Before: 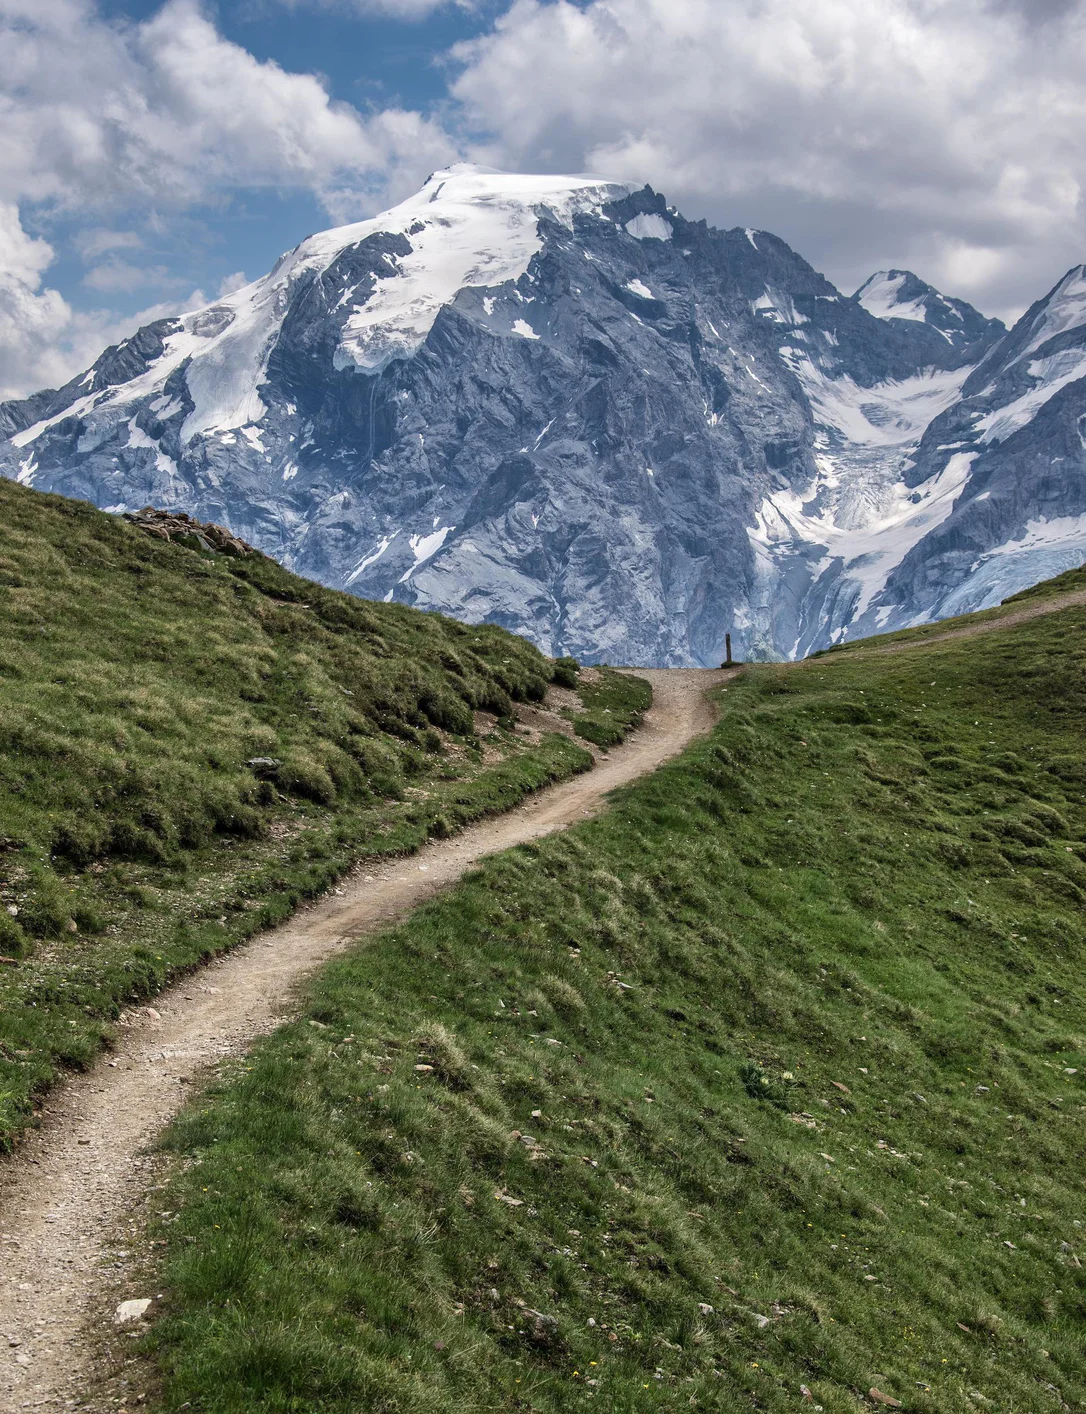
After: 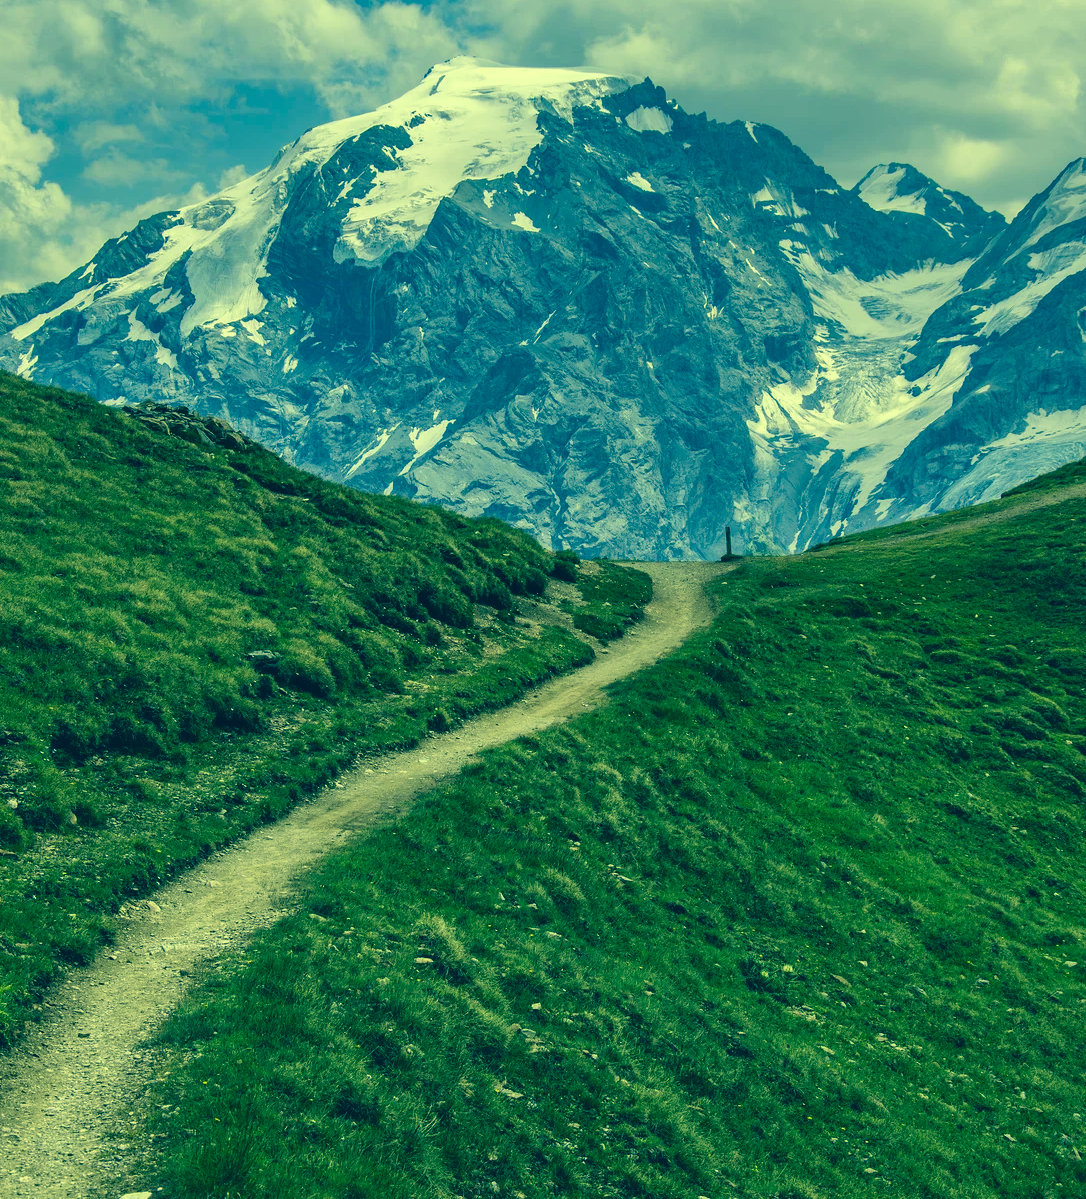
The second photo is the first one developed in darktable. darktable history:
crop: top 7.604%, bottom 7.581%
color correction: highlights a* -16.32, highlights b* 39.96, shadows a* -39.58, shadows b* -26.76
